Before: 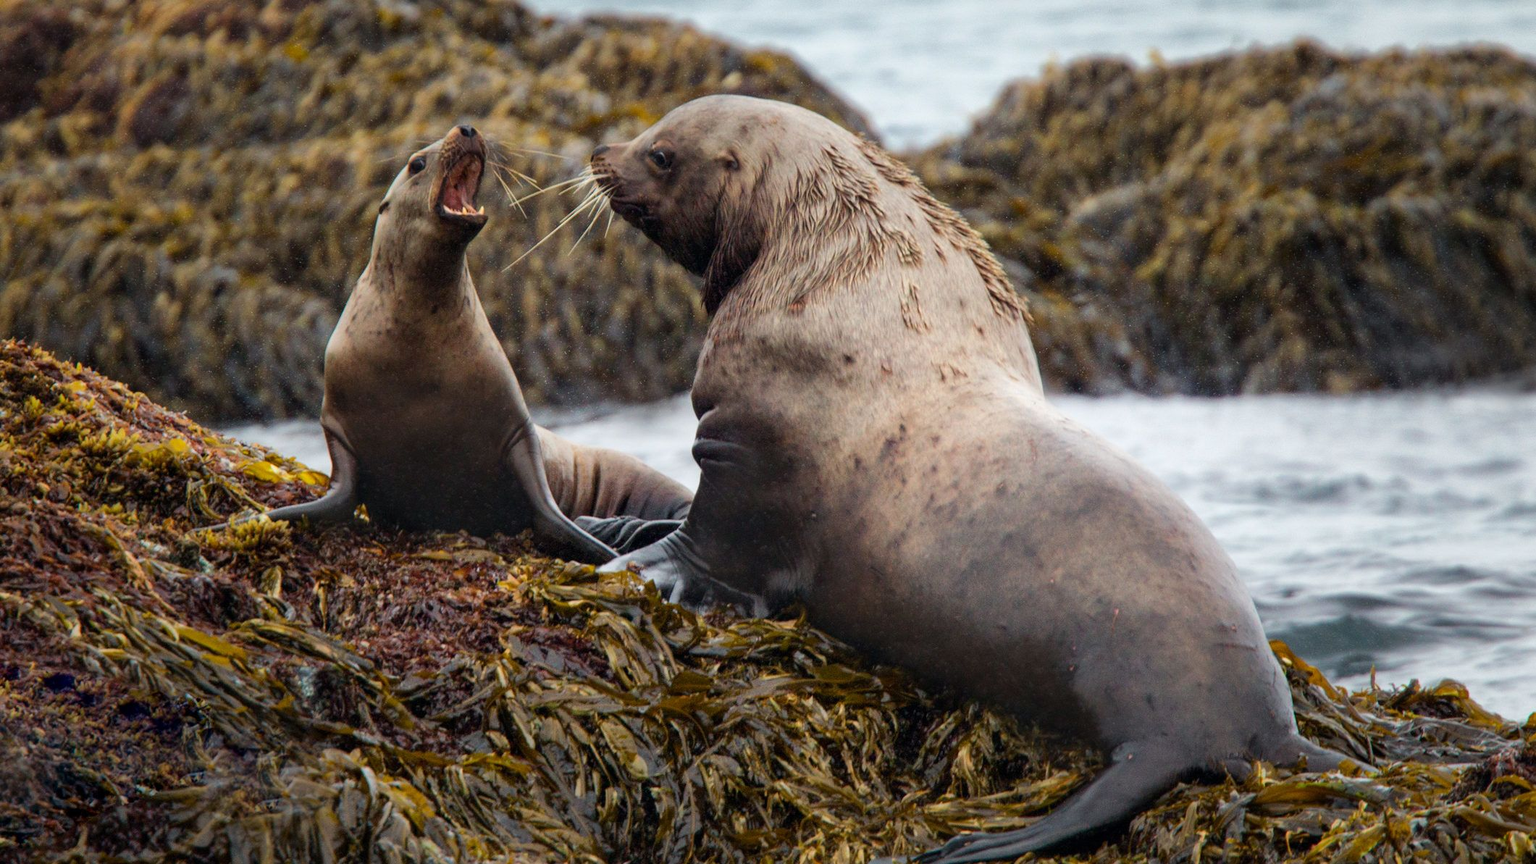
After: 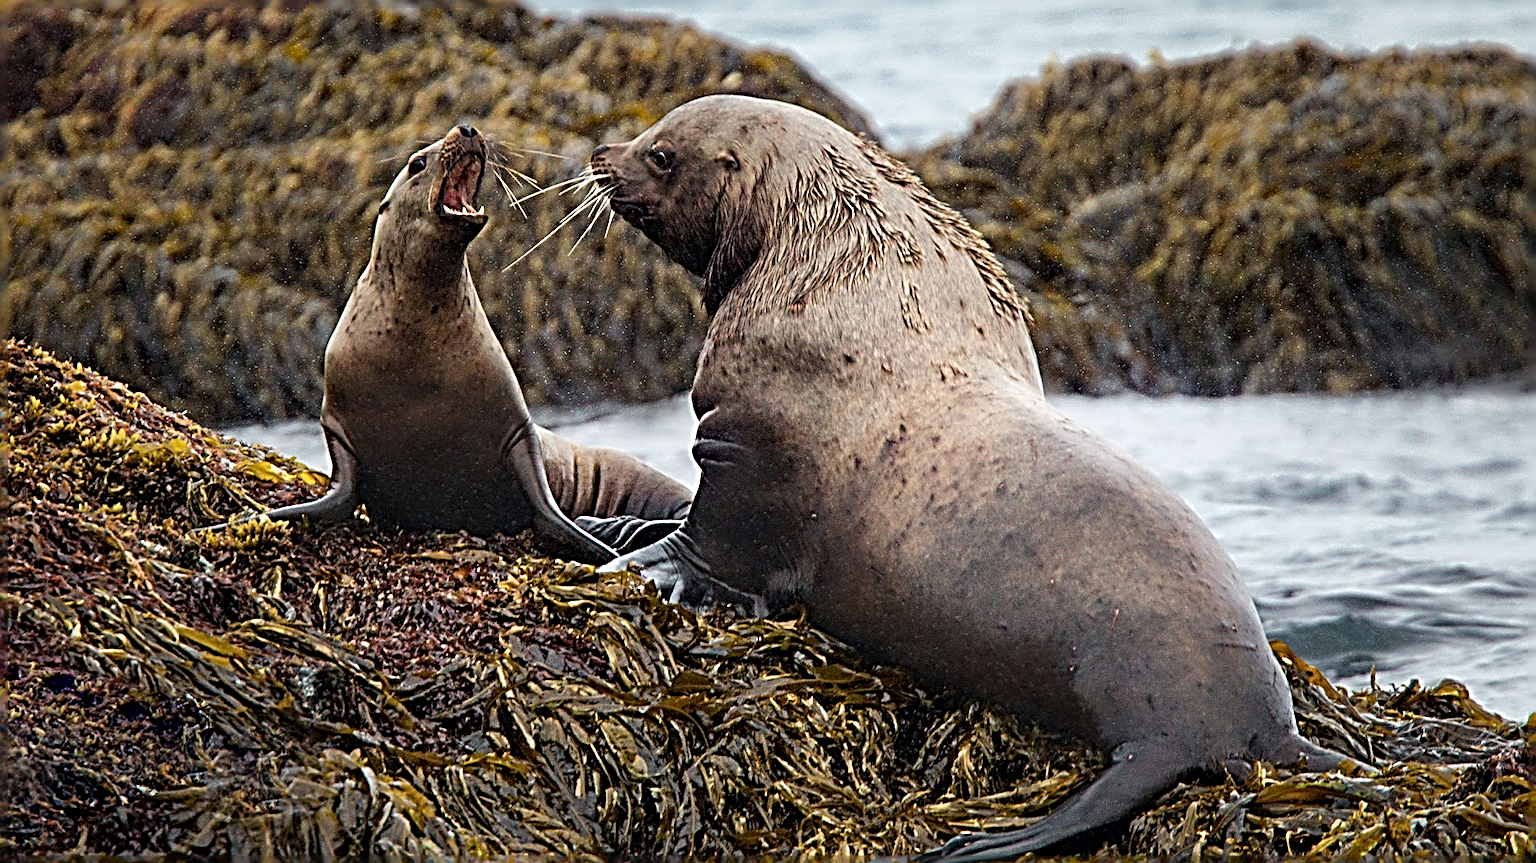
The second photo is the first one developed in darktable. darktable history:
sharpen: radius 4.019, amount 1.995
